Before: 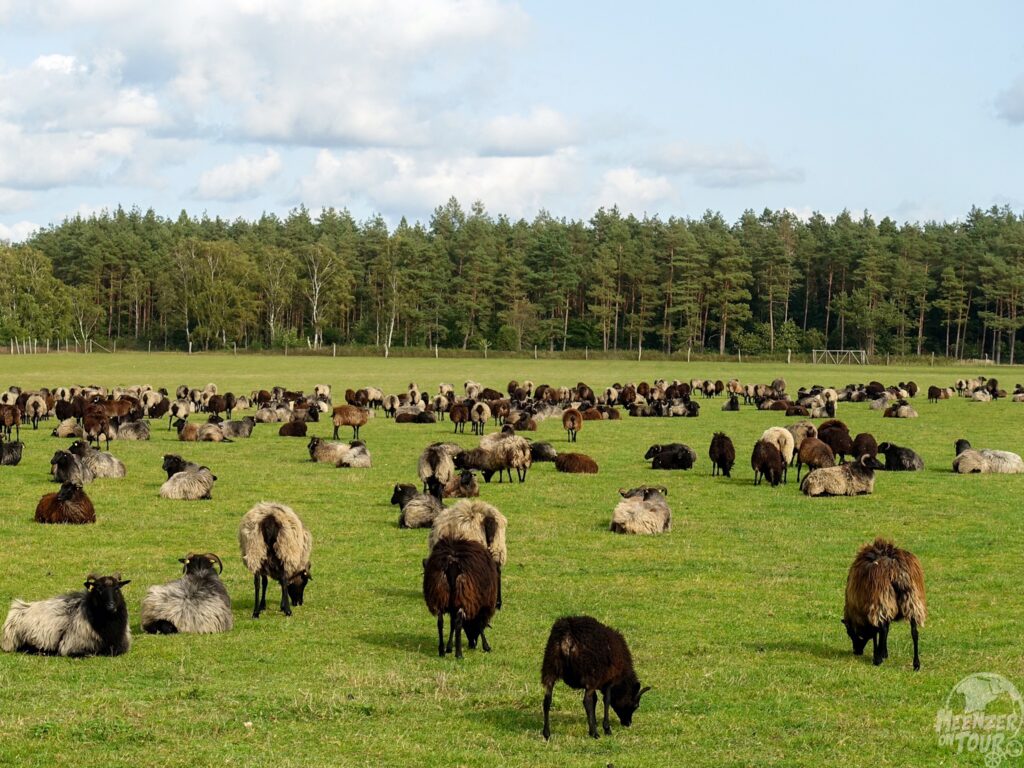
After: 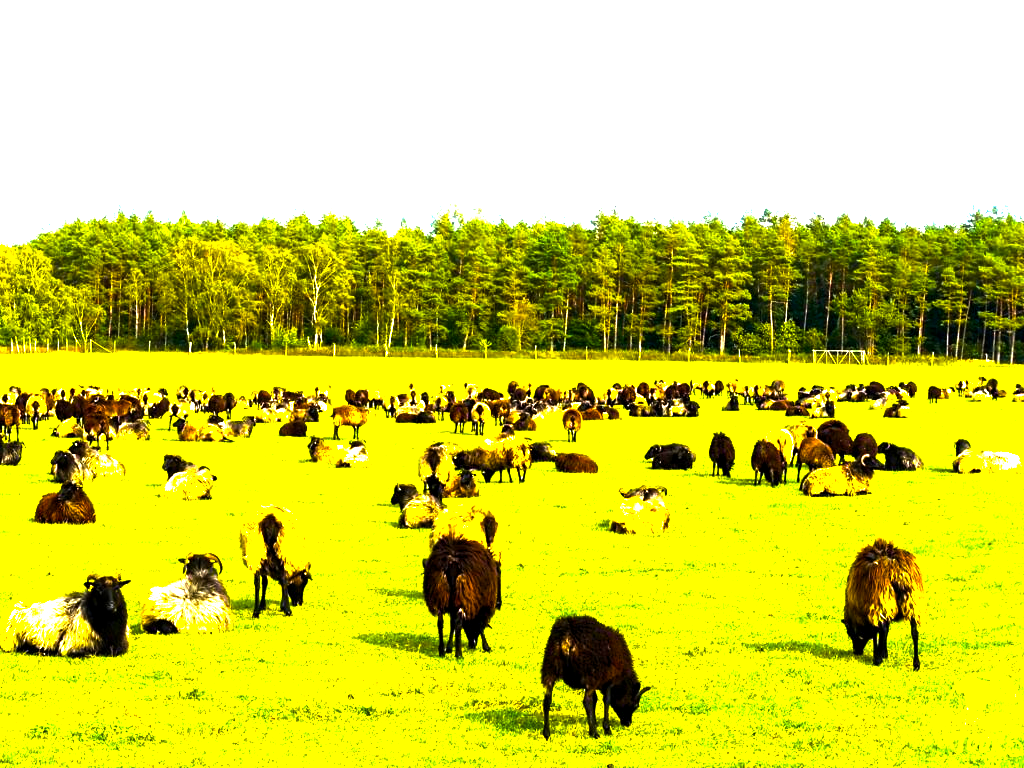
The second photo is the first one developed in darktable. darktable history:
exposure: black level correction 0.001, exposure 0.955 EV, compensate exposure bias true, compensate highlight preservation false
color balance rgb: linear chroma grading › shadows -30%, linear chroma grading › global chroma 35%, perceptual saturation grading › global saturation 75%, perceptual saturation grading › shadows -30%, perceptual brilliance grading › highlights 75%, perceptual brilliance grading › shadows -30%, global vibrance 35%
local contrast: mode bilateral grid, contrast 20, coarseness 50, detail 120%, midtone range 0.2
